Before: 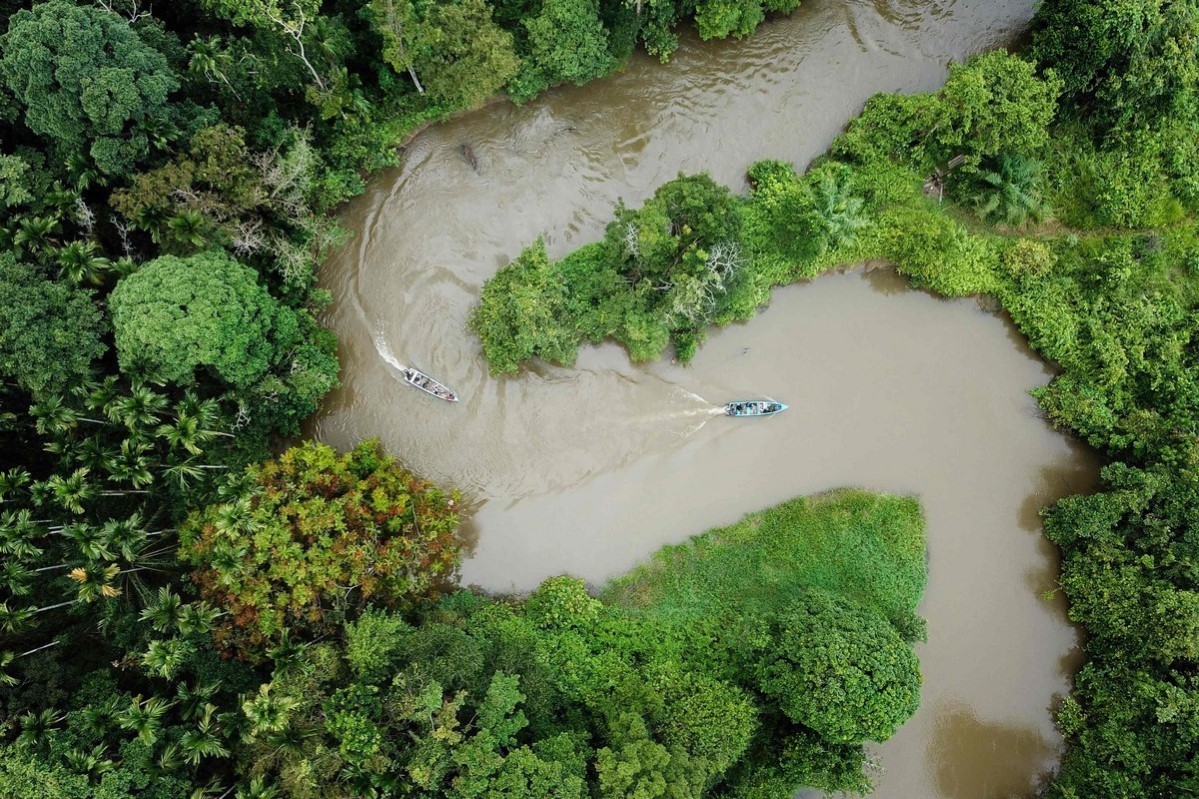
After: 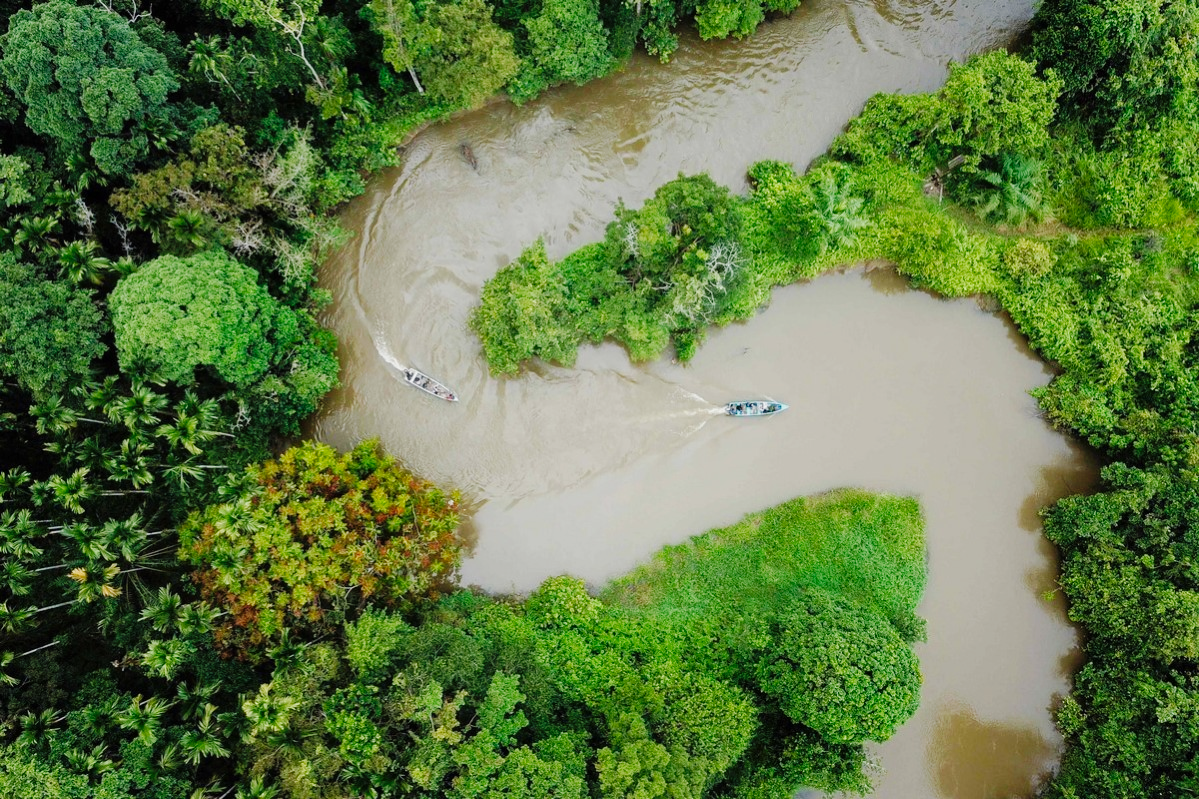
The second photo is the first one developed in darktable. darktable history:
tone equalizer: -8 EV 0.274 EV, -7 EV 0.432 EV, -6 EV 0.434 EV, -5 EV 0.228 EV, -3 EV -0.283 EV, -2 EV -0.391 EV, -1 EV -0.412 EV, +0 EV -0.271 EV, edges refinement/feathering 500, mask exposure compensation -1.57 EV, preserve details no
base curve: curves: ch0 [(0, 0) (0.032, 0.025) (0.121, 0.166) (0.206, 0.329) (0.605, 0.79) (1, 1)], preserve colors none
